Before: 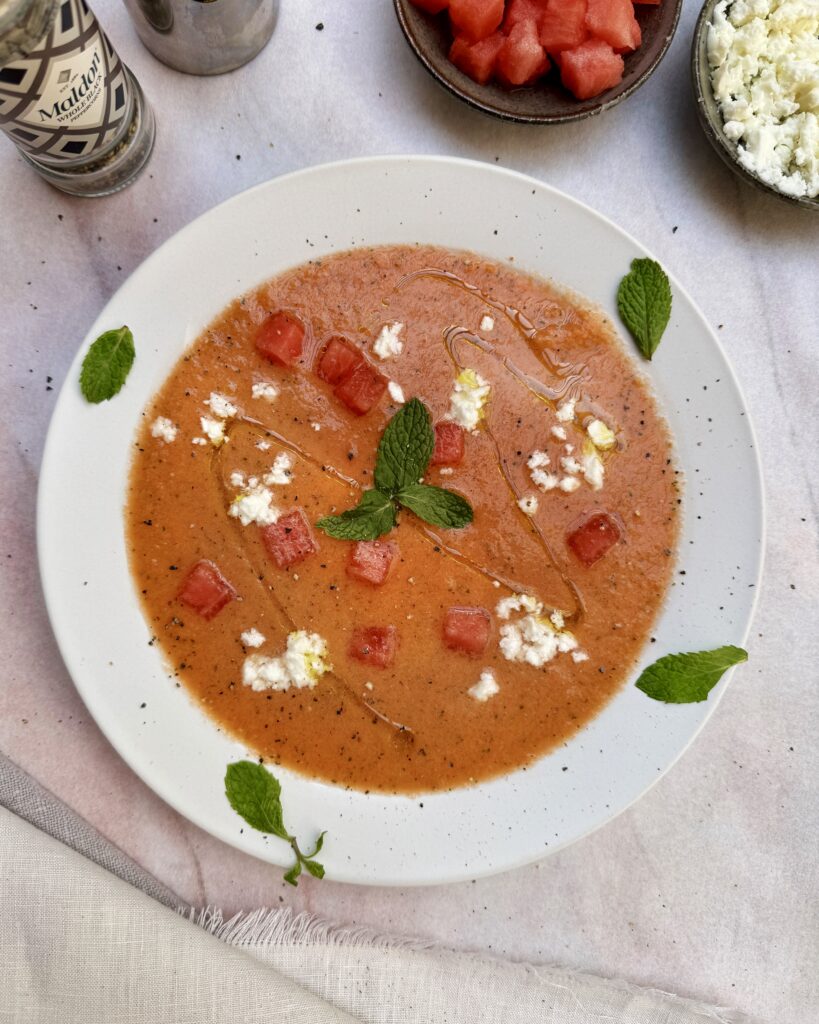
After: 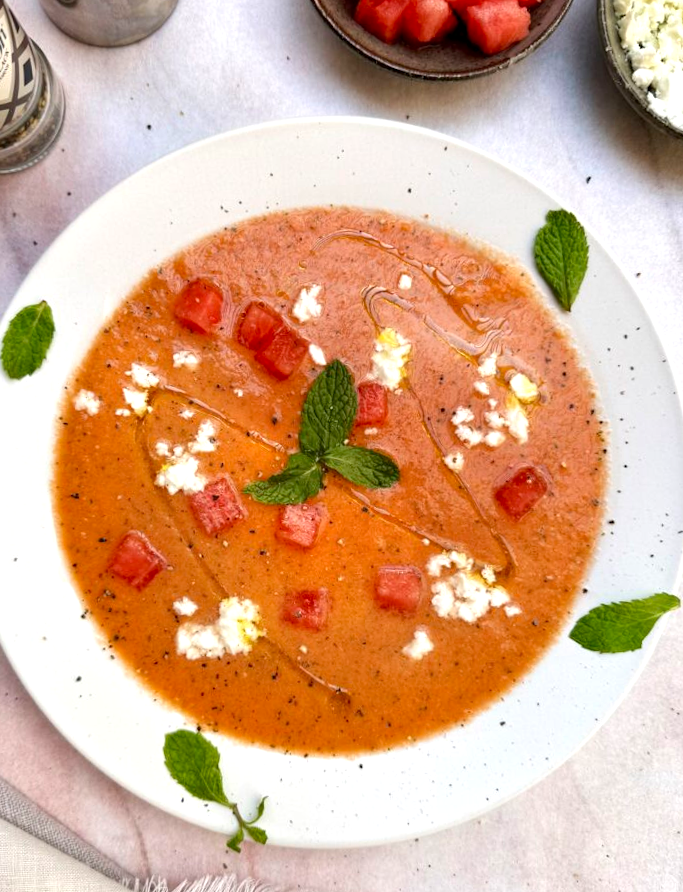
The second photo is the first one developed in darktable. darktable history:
crop: left 11.225%, top 5.381%, right 9.565%, bottom 10.314%
rotate and perspective: rotation -2.56°, automatic cropping off
exposure: black level correction 0.001, exposure 0.5 EV, compensate exposure bias true, compensate highlight preservation false
